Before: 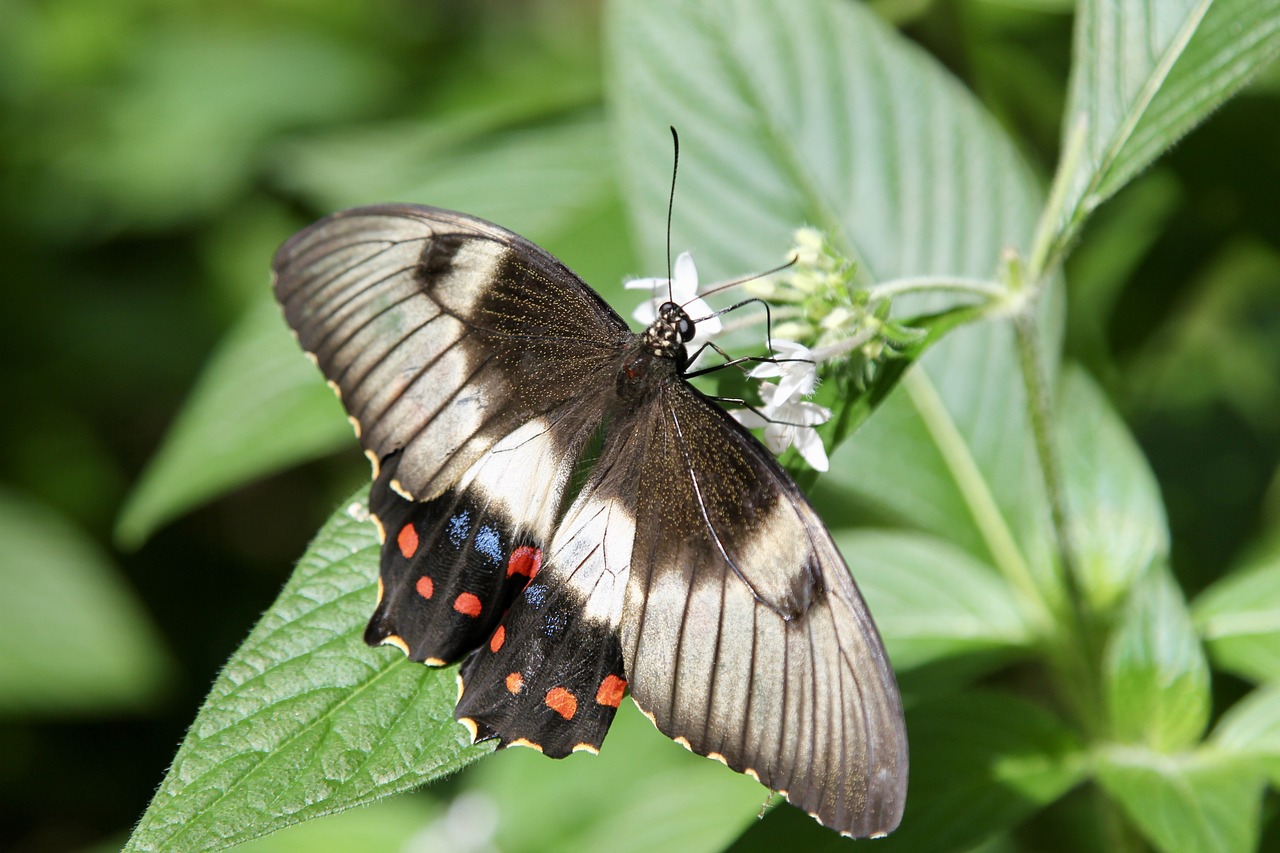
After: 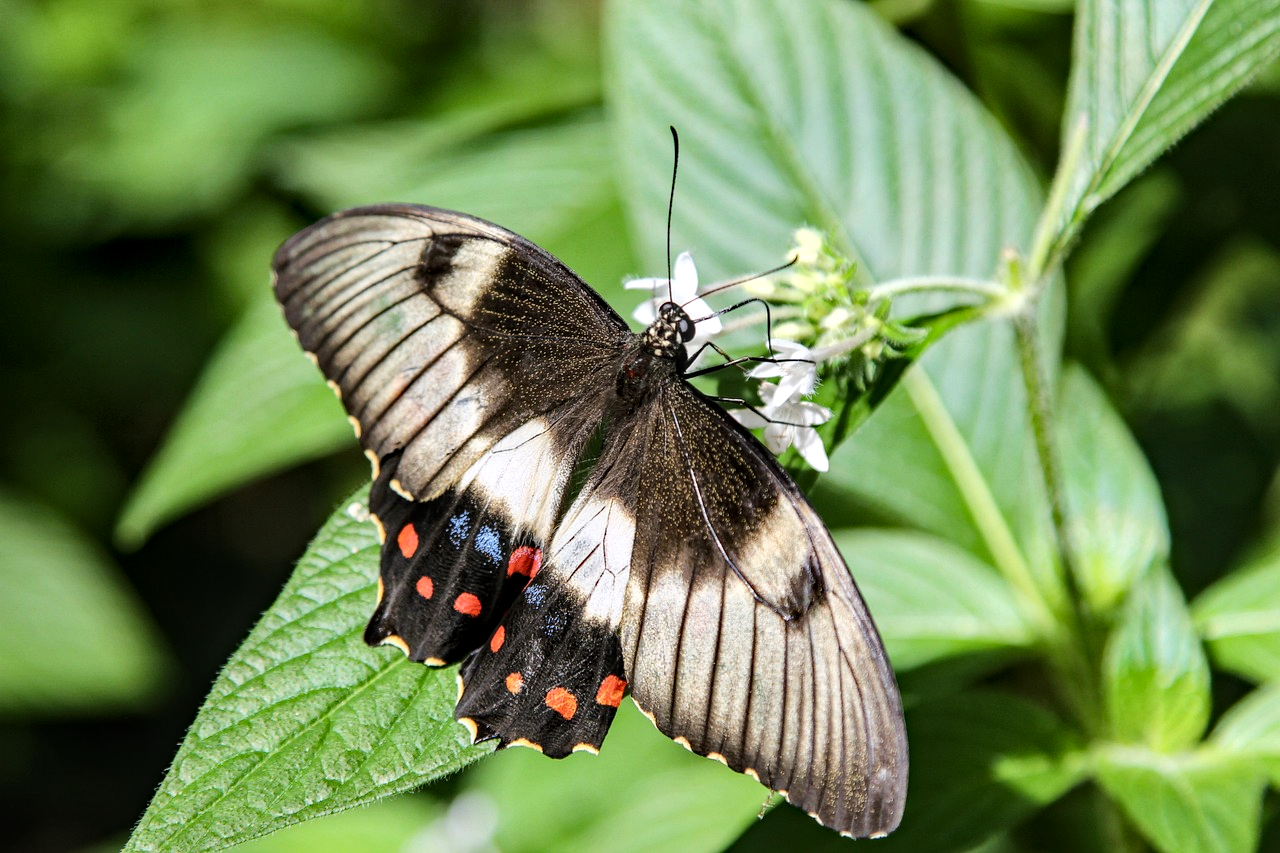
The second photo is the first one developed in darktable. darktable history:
tone curve: curves: ch0 [(0, 0) (0.033, 0.016) (0.171, 0.127) (0.33, 0.331) (0.432, 0.475) (0.601, 0.665) (0.843, 0.876) (1, 1)]; ch1 [(0, 0) (0.339, 0.349) (0.445, 0.42) (0.476, 0.47) (0.501, 0.499) (0.516, 0.525) (0.548, 0.563) (0.584, 0.633) (0.728, 0.746) (1, 1)]; ch2 [(0, 0) (0.327, 0.324) (0.417, 0.44) (0.46, 0.453) (0.502, 0.498) (0.517, 0.524) (0.53, 0.554) (0.579, 0.599) (0.745, 0.704) (1, 1)]
haze removal: strength 0.298, distance 0.25, compatibility mode true, adaptive false
local contrast: detail 130%
